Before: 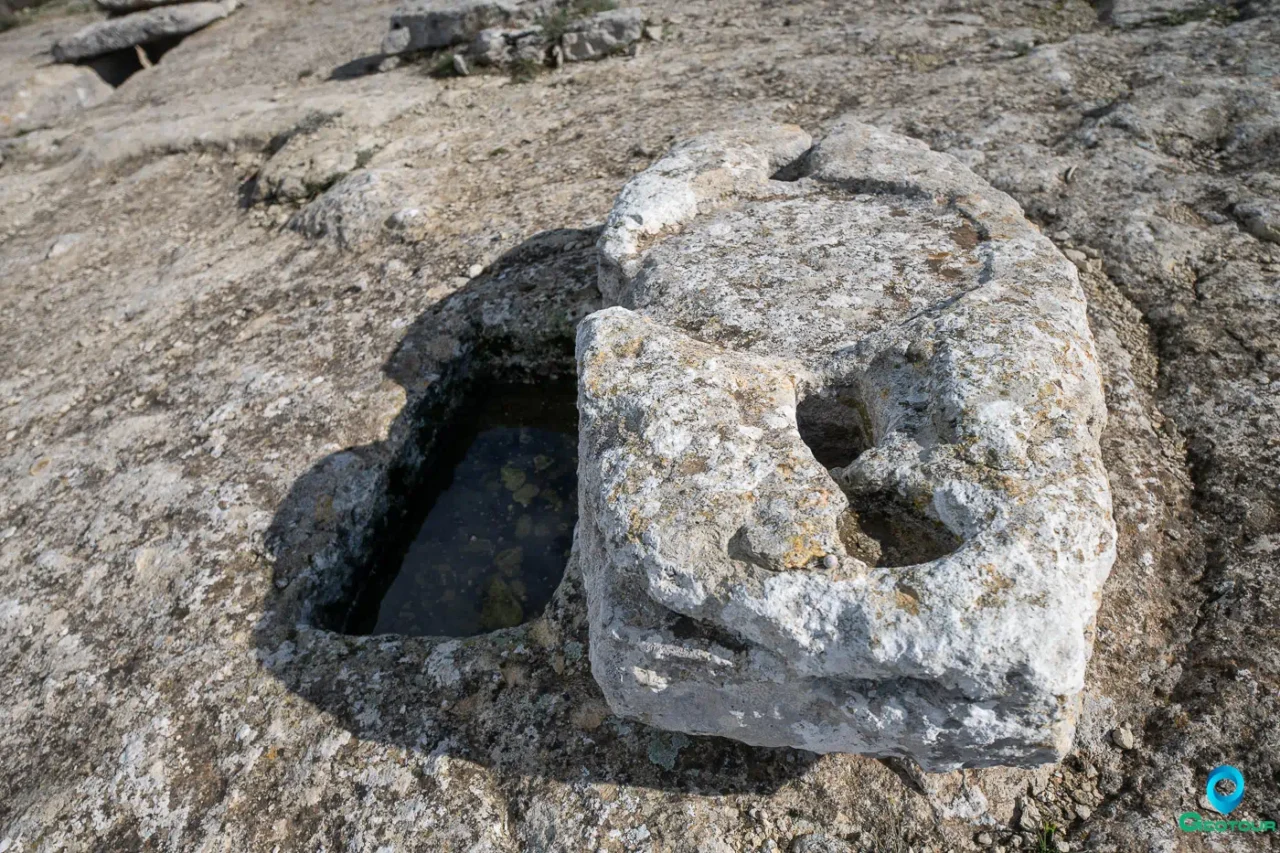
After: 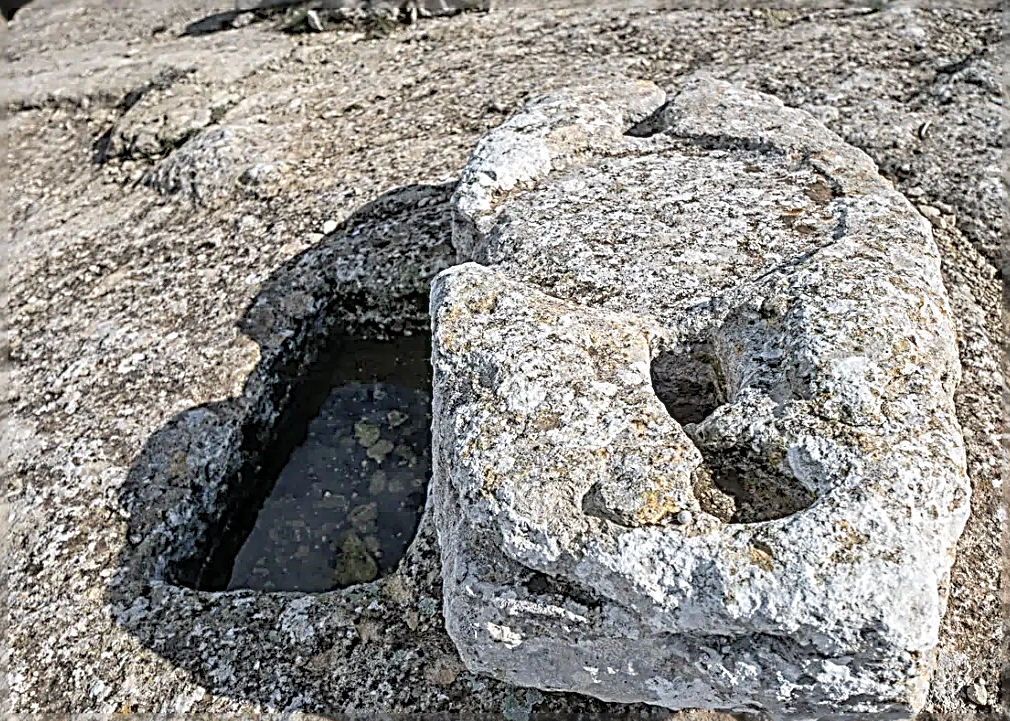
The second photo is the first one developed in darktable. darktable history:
local contrast: on, module defaults
crop: left 11.48%, top 5.238%, right 9.589%, bottom 10.194%
contrast brightness saturation: brightness 0.148
sharpen: radius 3.182, amount 1.739
